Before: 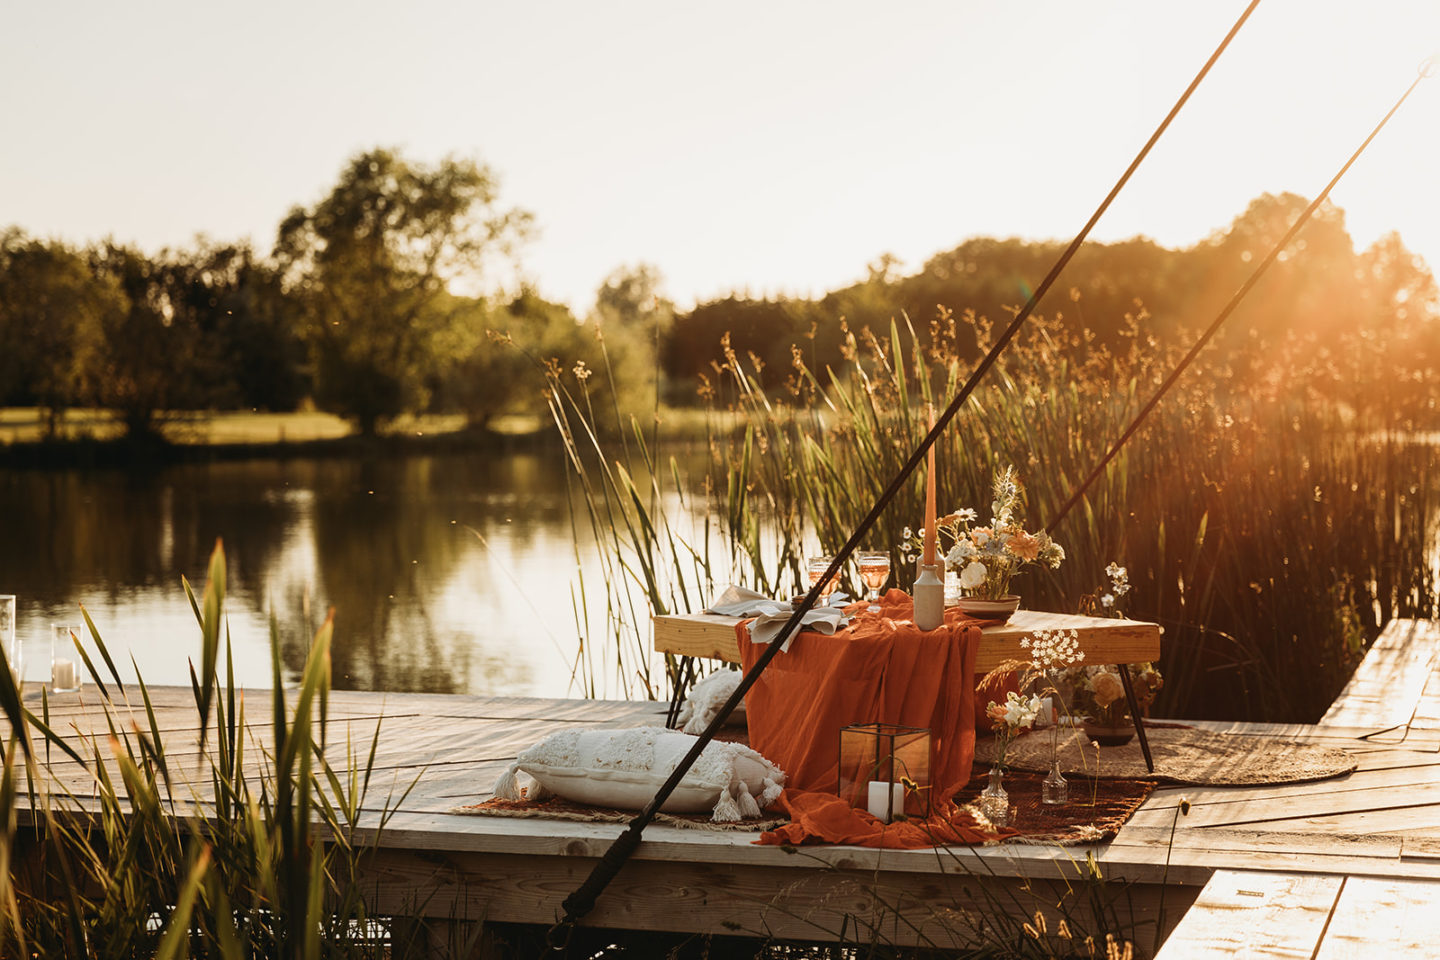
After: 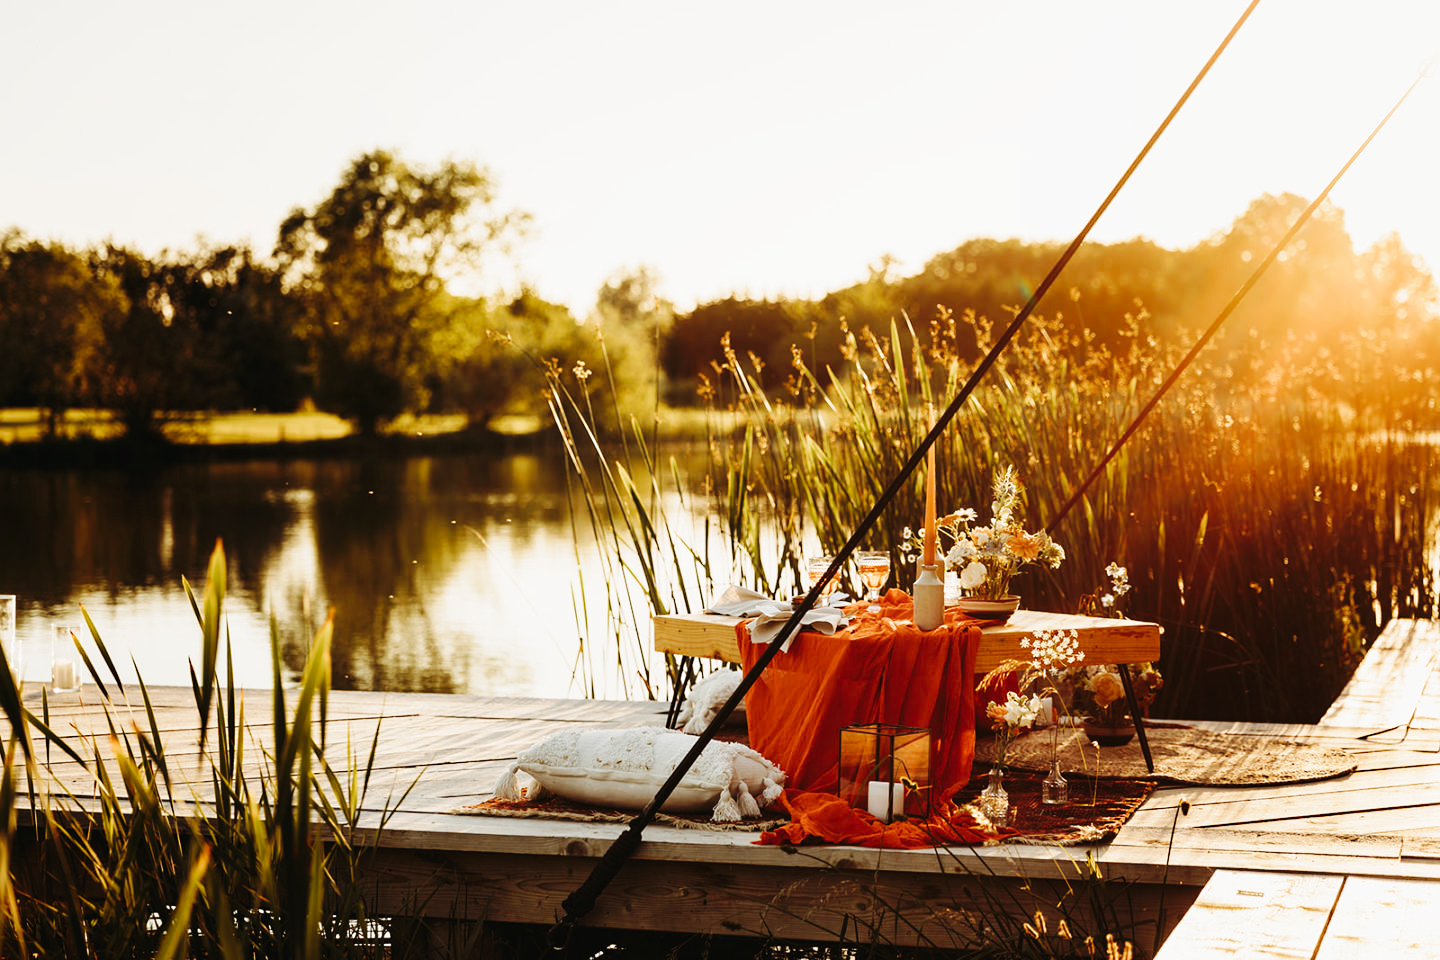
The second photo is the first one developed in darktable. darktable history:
sharpen: radius 5.375, amount 0.311, threshold 26.01
base curve: curves: ch0 [(0, 0) (0.036, 0.025) (0.121, 0.166) (0.206, 0.329) (0.605, 0.79) (1, 1)], preserve colors none
